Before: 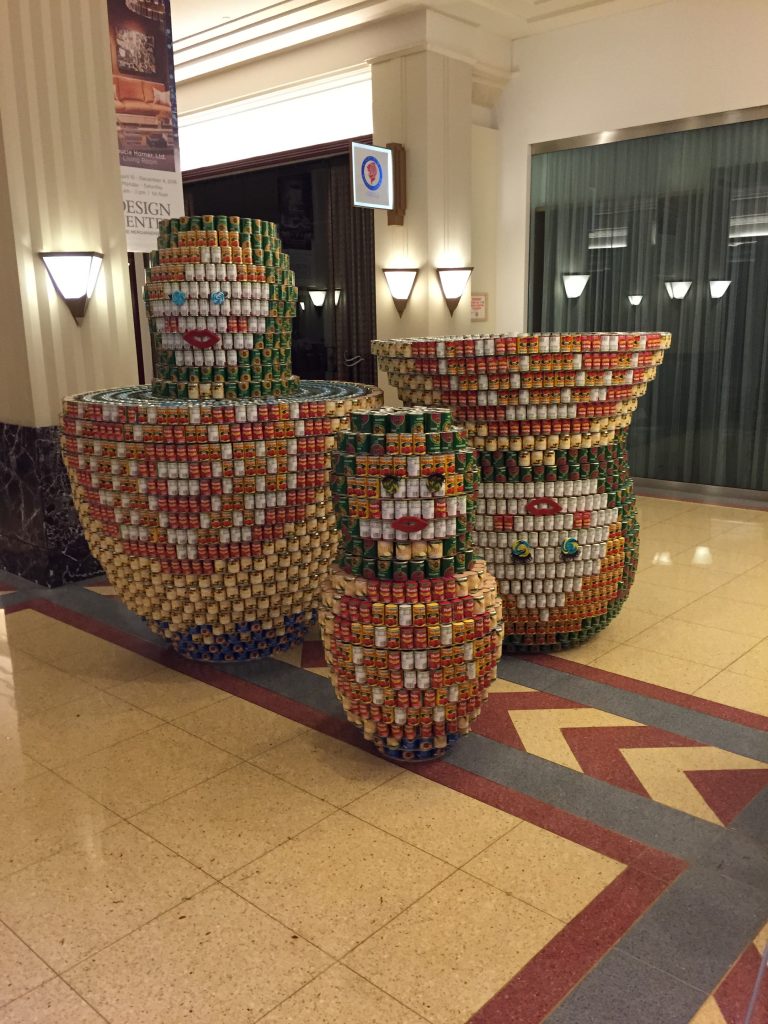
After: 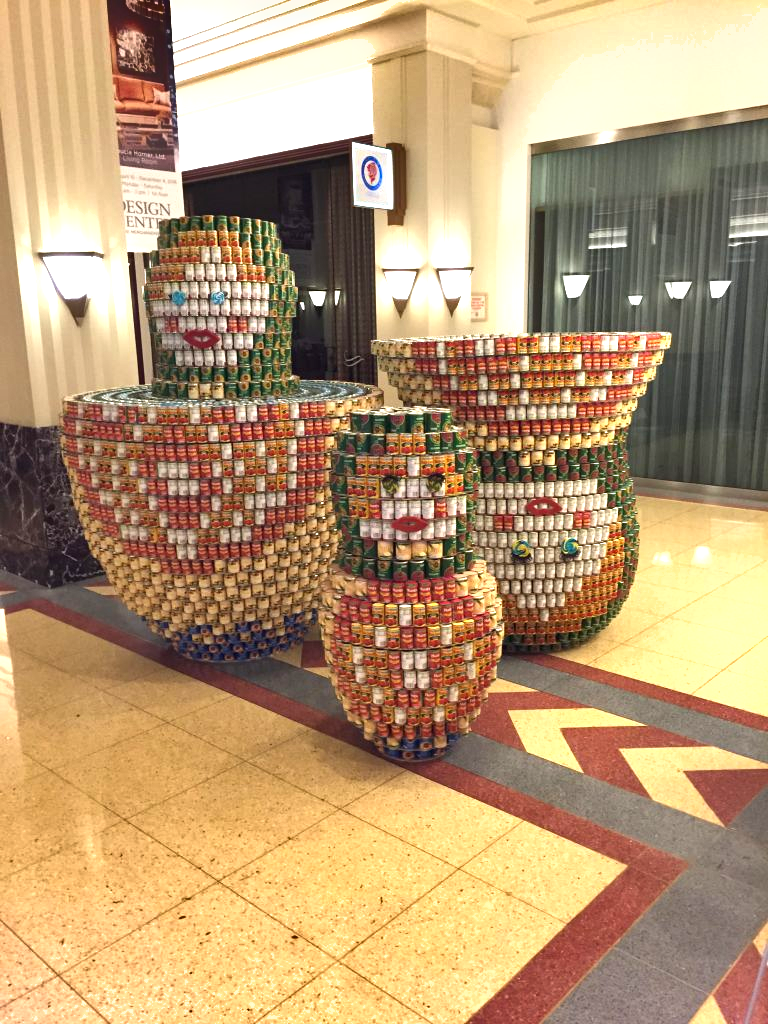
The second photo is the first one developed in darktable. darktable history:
exposure: black level correction 0, exposure 1.199 EV, compensate highlight preservation false
shadows and highlights: shadows 12.38, white point adjustment 1.12, soften with gaussian
